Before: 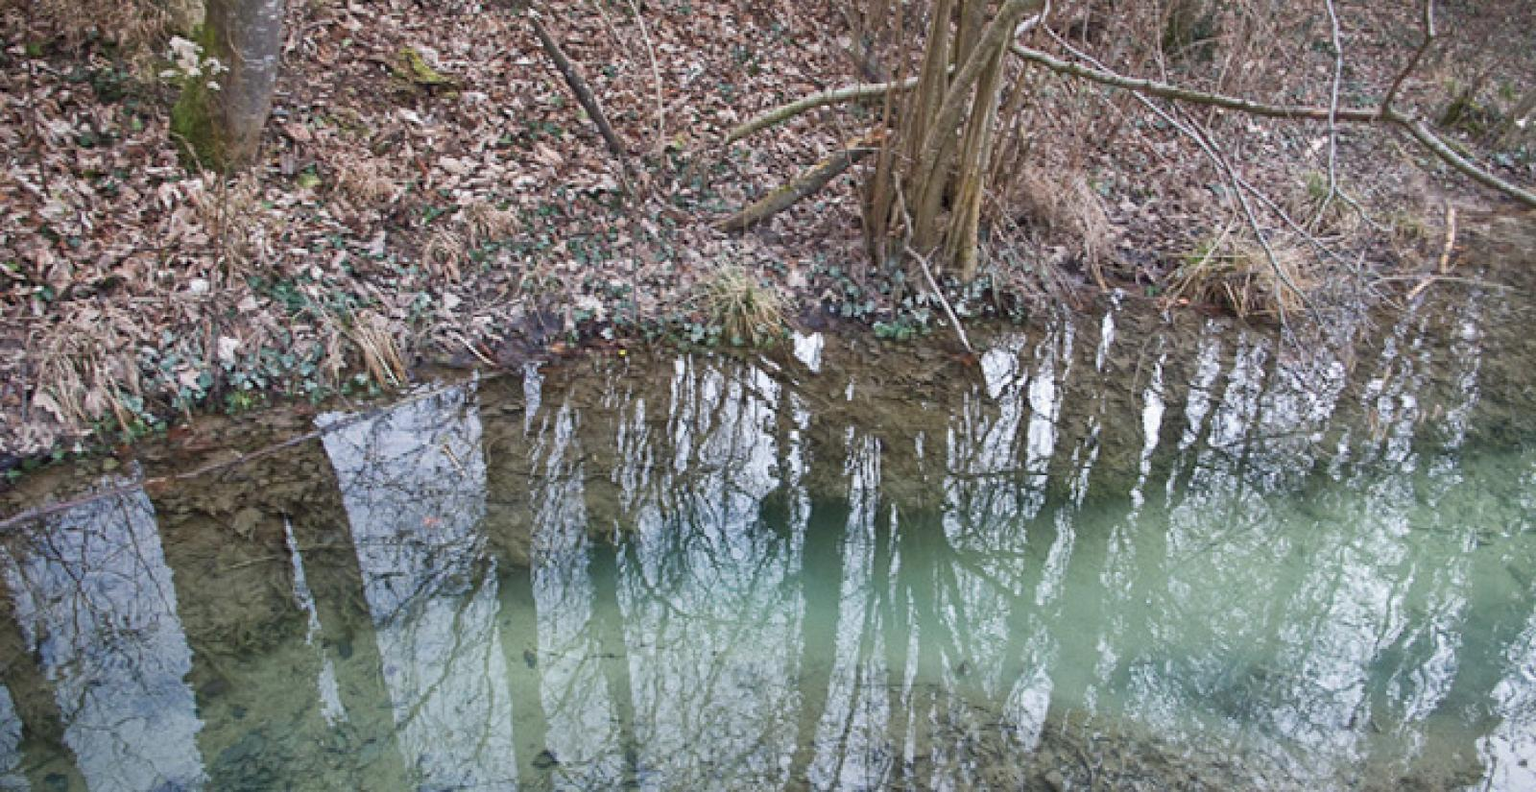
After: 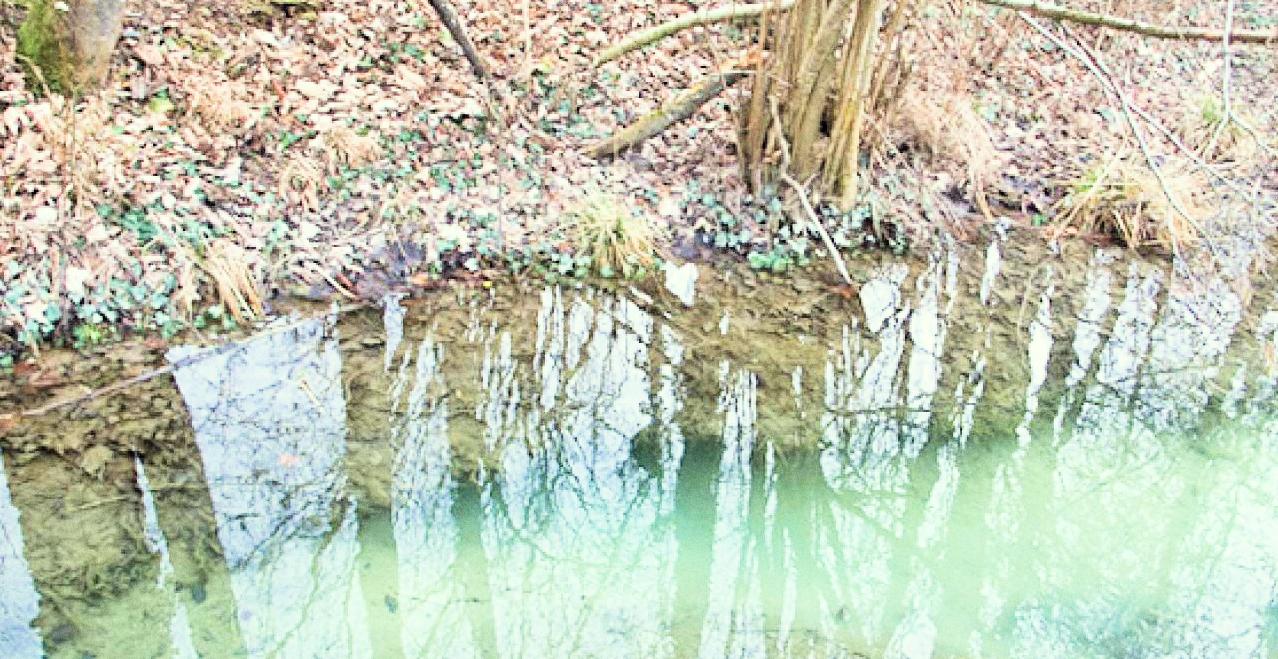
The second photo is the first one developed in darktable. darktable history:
crop and rotate: left 10.071%, top 10.071%, right 10.02%, bottom 10.02%
color correction: highlights a* -4.28, highlights b* 6.53
velvia: on, module defaults
exposure: black level correction 0, exposure 1.675 EV, compensate exposure bias true, compensate highlight preservation false
grain: coarseness 0.47 ISO
filmic rgb: black relative exposure -5 EV, hardness 2.88, contrast 1.5
